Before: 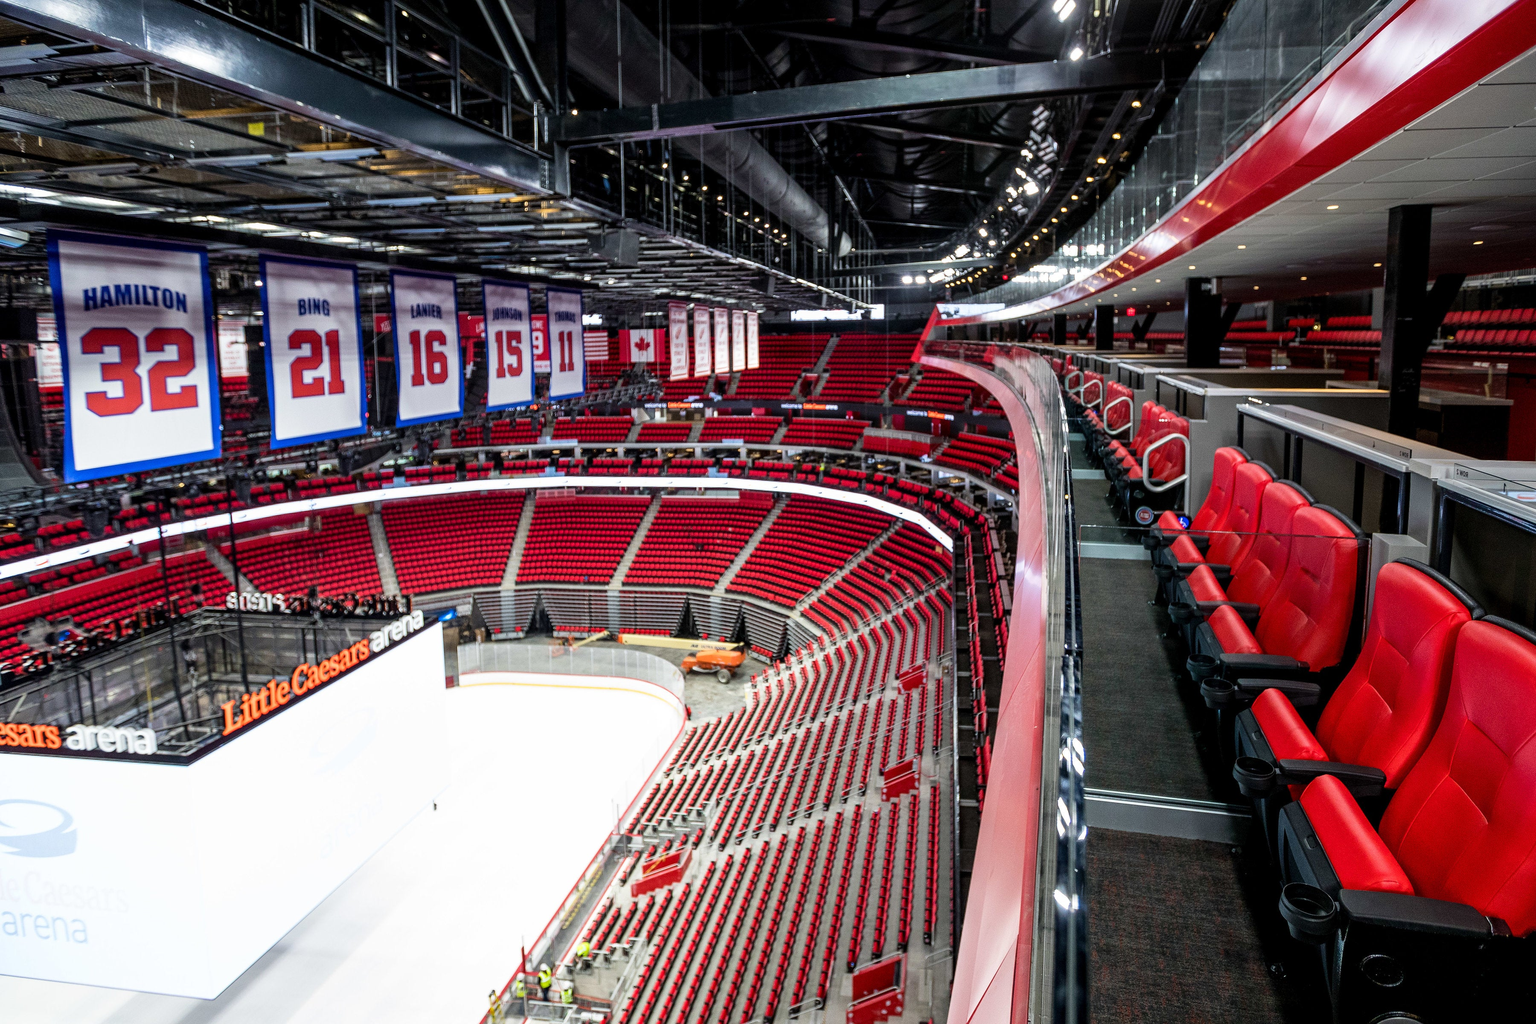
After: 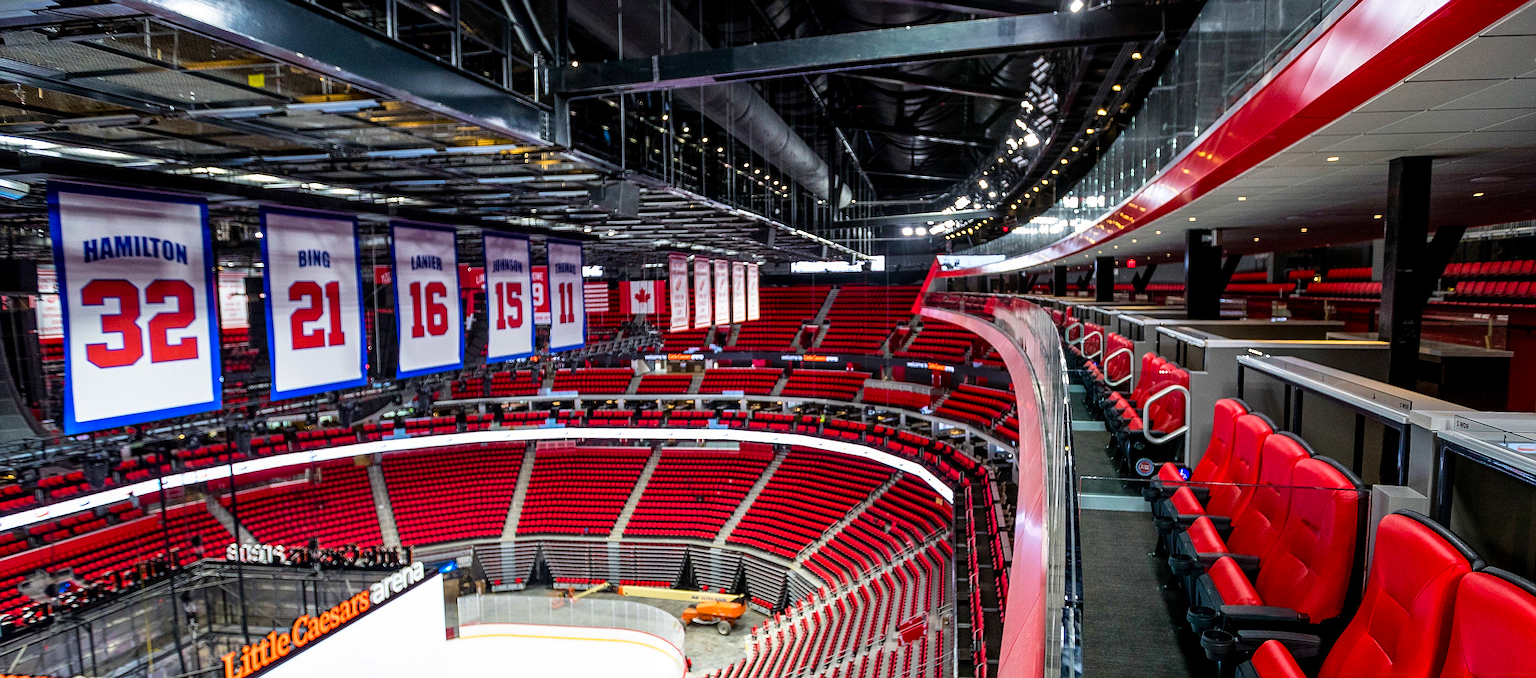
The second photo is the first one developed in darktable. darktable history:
crop and rotate: top 4.754%, bottom 28.932%
color balance rgb: linear chroma grading › global chroma 15.406%, perceptual saturation grading › global saturation 6.958%, perceptual saturation grading › shadows 3.059%, global vibrance 20%
sharpen: on, module defaults
